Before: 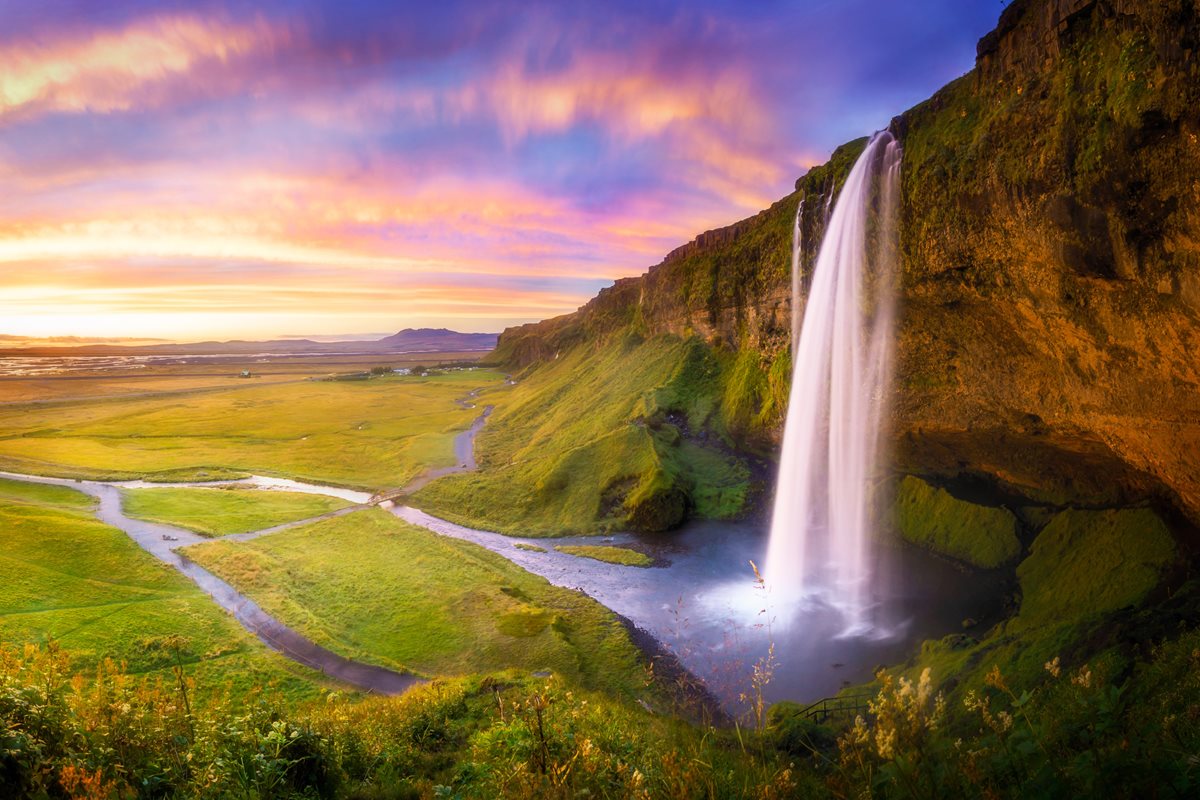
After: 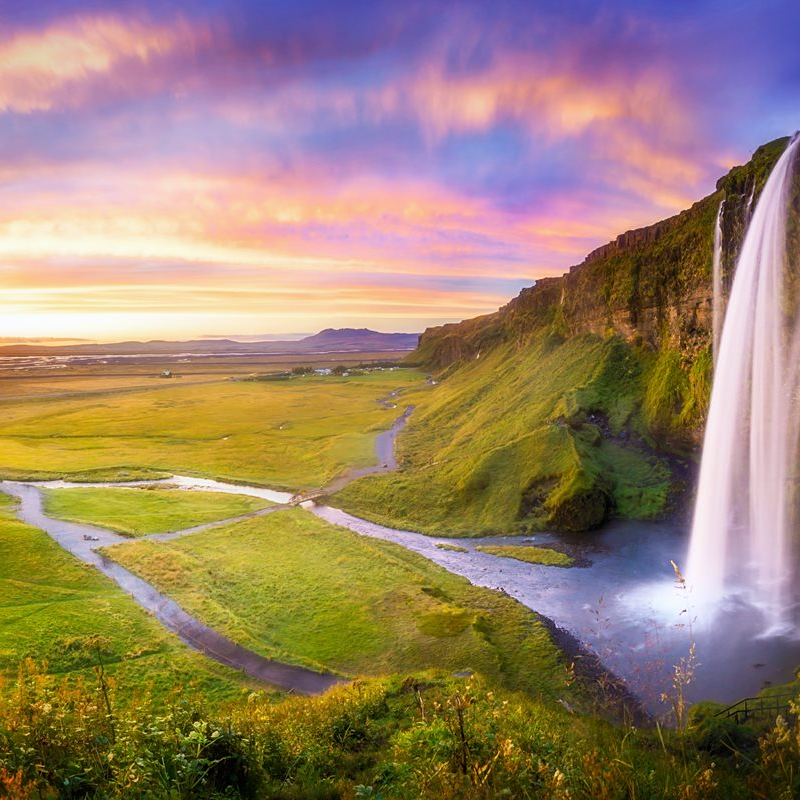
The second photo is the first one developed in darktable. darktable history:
crop and rotate: left 6.617%, right 26.717%
white balance: red 0.986, blue 1.01
sharpen: amount 0.2
